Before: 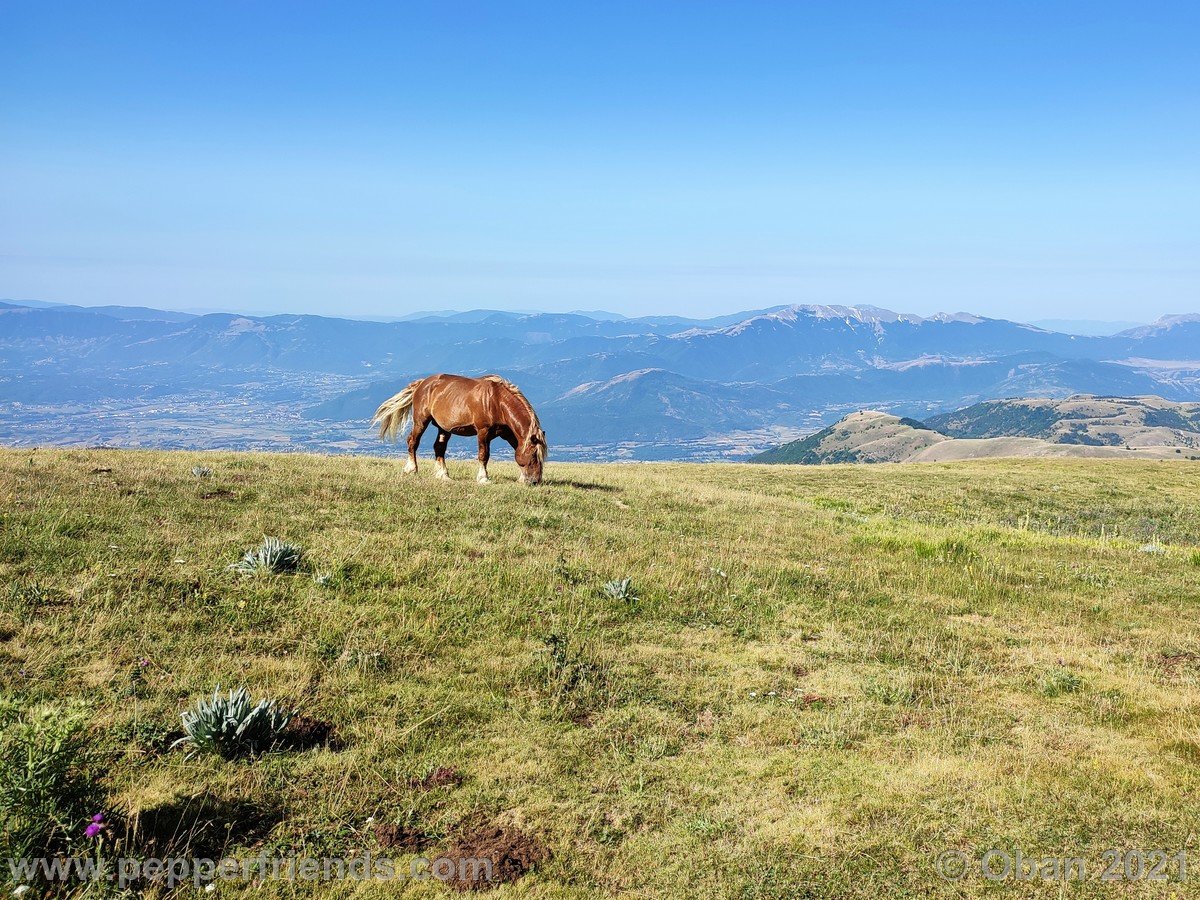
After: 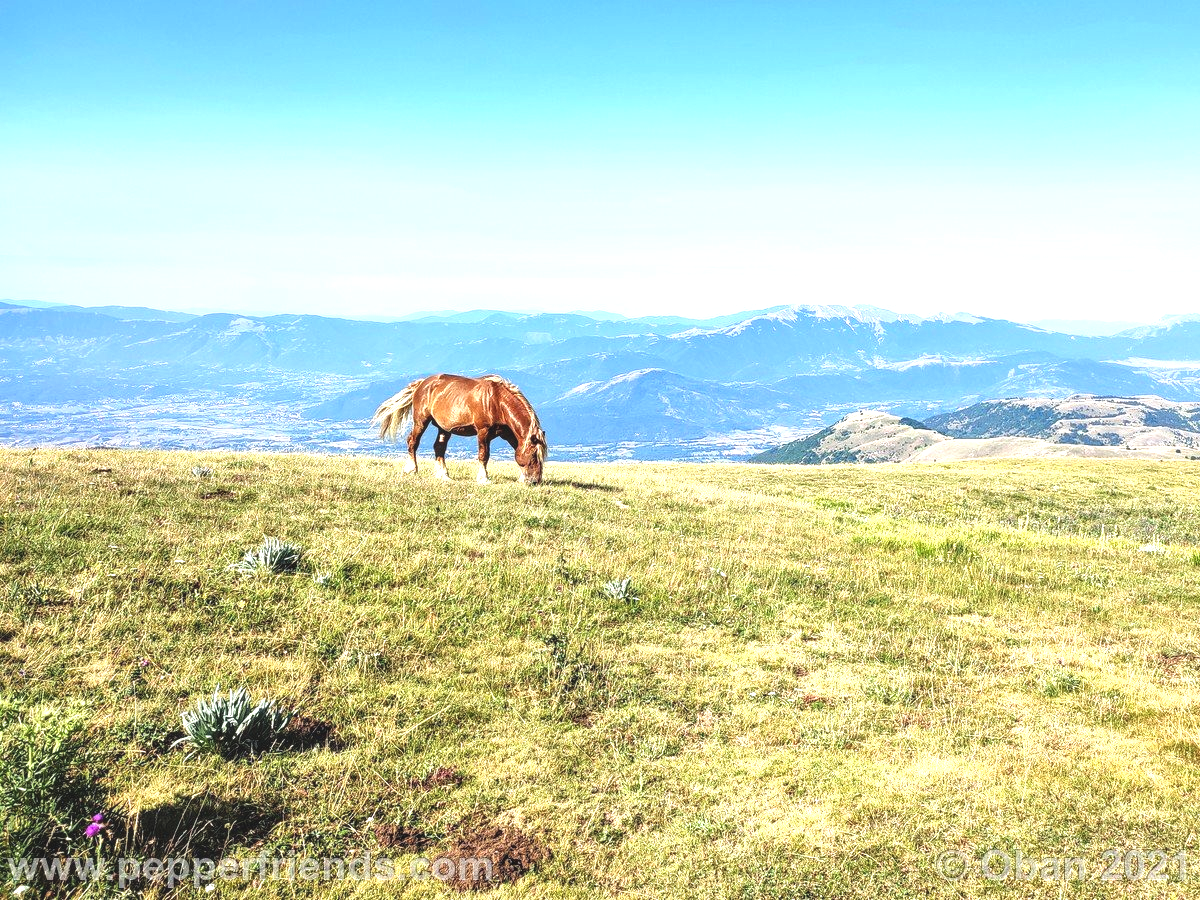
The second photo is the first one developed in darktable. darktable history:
local contrast: on, module defaults
tone equalizer: on, module defaults
exposure: black level correction -0.005, exposure 1 EV, compensate highlight preservation false
